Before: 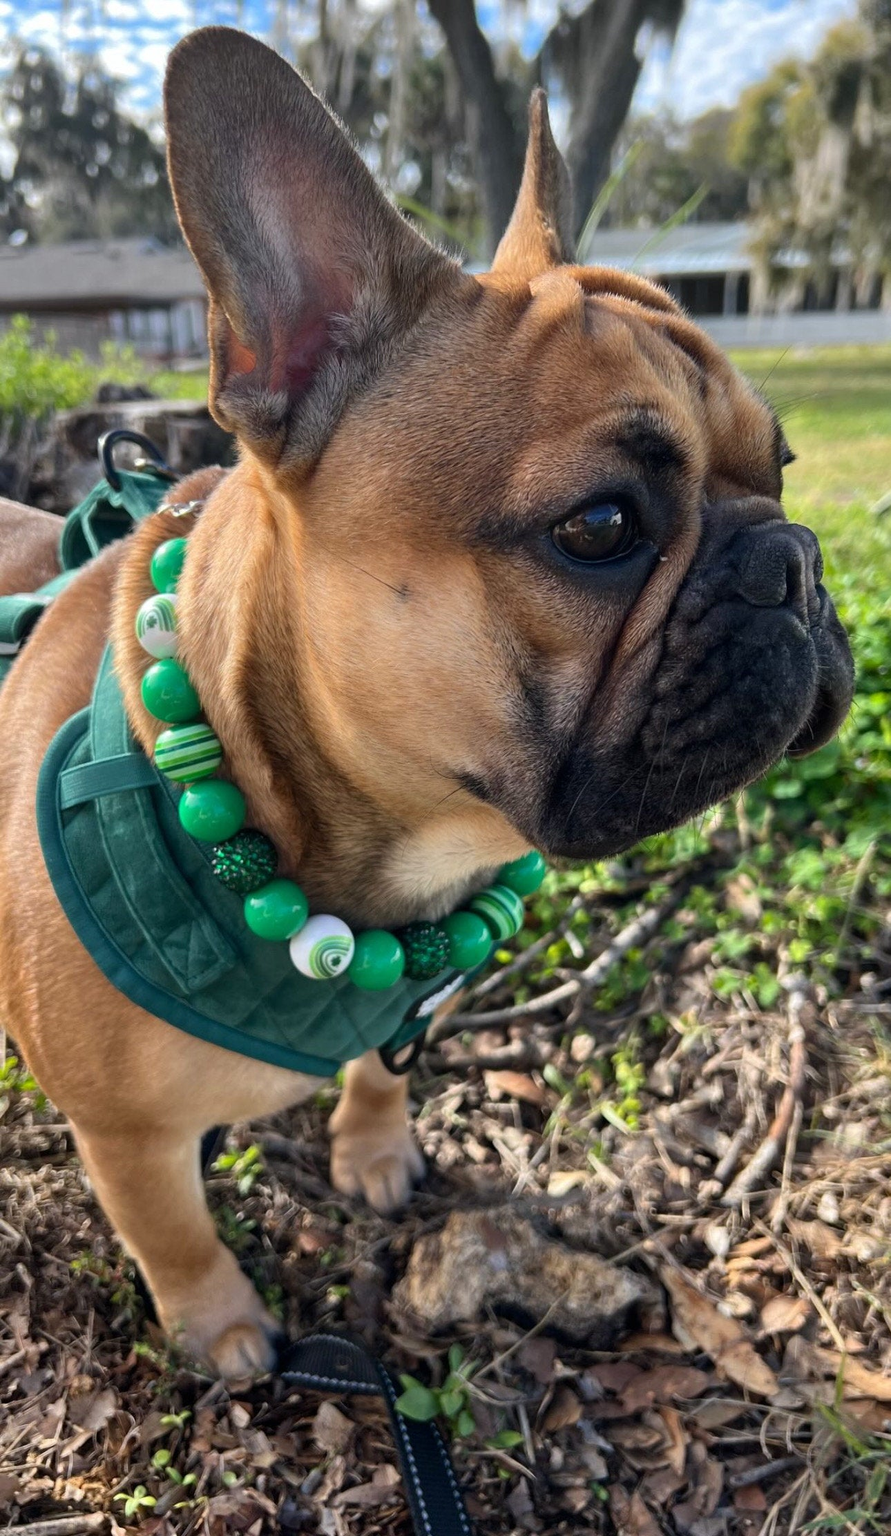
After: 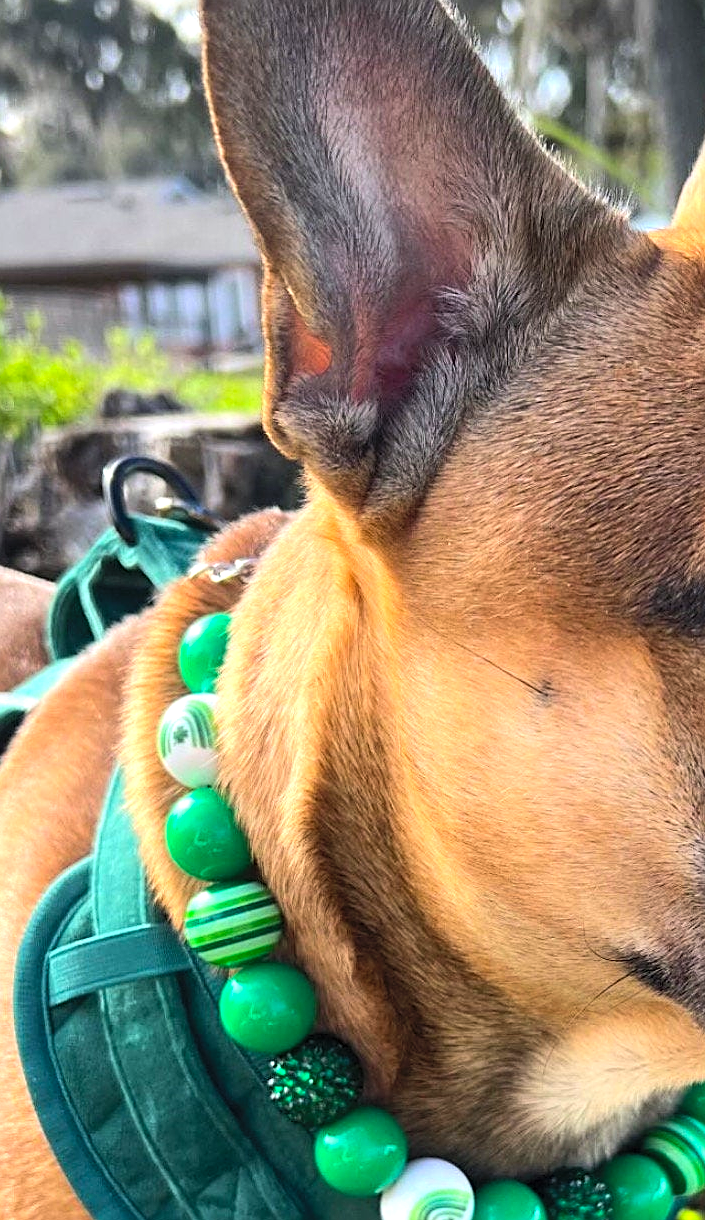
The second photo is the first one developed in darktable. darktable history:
sharpen: on, module defaults
crop and rotate: left 3.047%, top 7.509%, right 42.236%, bottom 37.598%
tone equalizer: -8 EV -0.75 EV, -7 EV -0.7 EV, -6 EV -0.6 EV, -5 EV -0.4 EV, -3 EV 0.4 EV, -2 EV 0.6 EV, -1 EV 0.7 EV, +0 EV 0.75 EV, edges refinement/feathering 500, mask exposure compensation -1.57 EV, preserve details no
contrast brightness saturation: contrast 0.07, brightness 0.18, saturation 0.4
